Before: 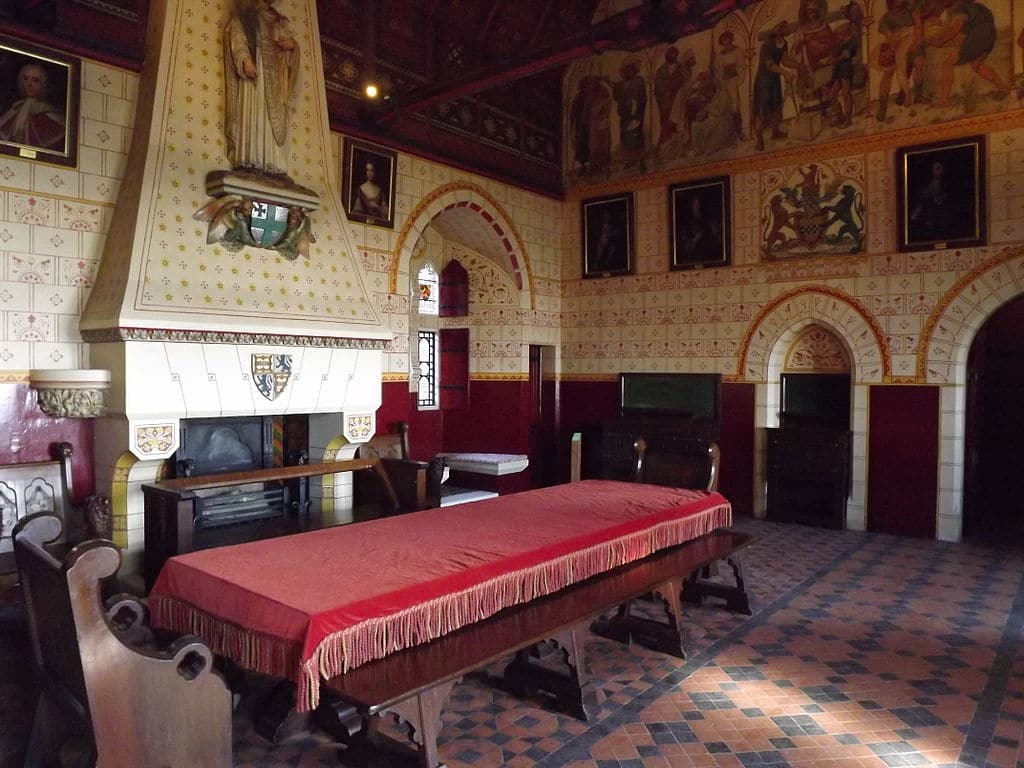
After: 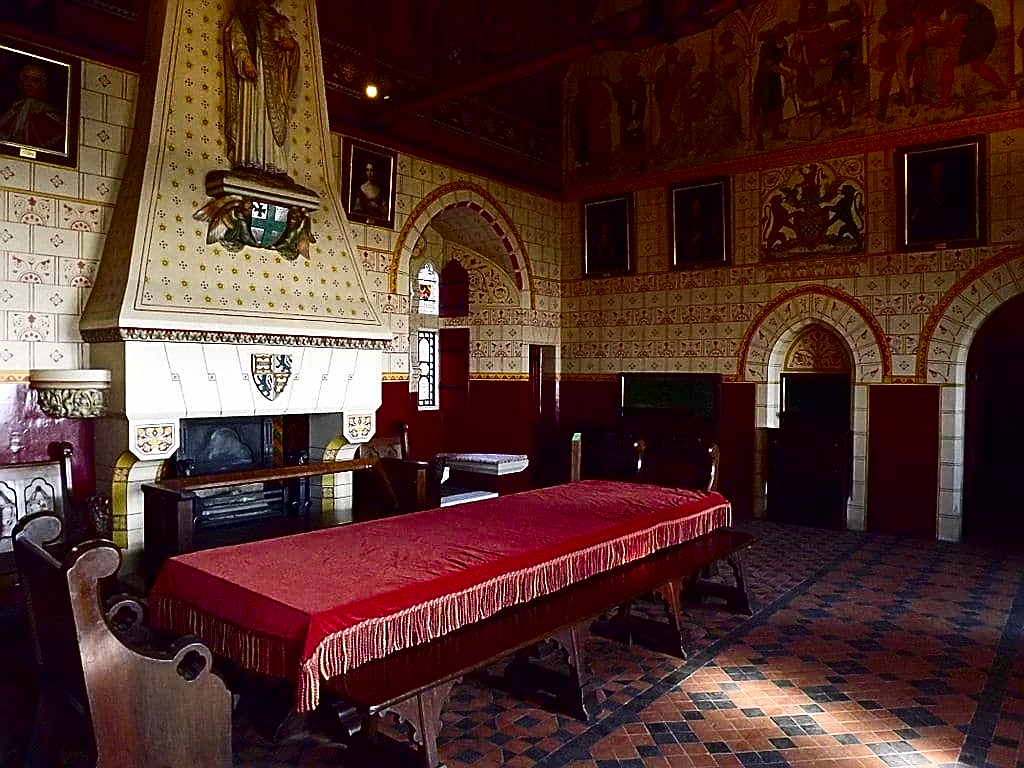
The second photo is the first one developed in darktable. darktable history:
contrast brightness saturation: contrast 0.215, brightness -0.19, saturation 0.236
sharpen: radius 1.641, amount 1.279
